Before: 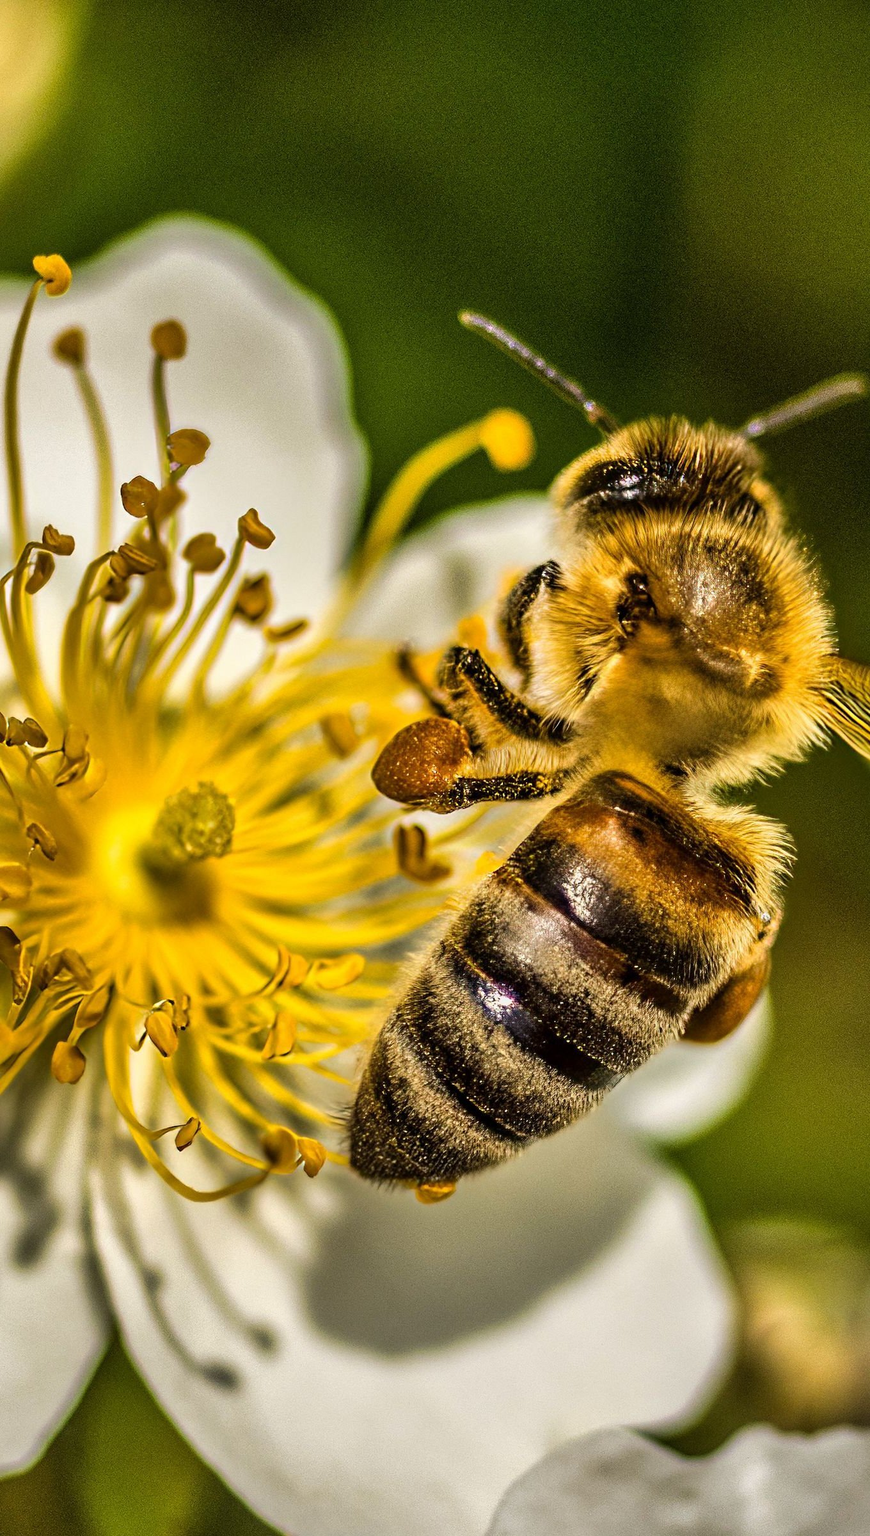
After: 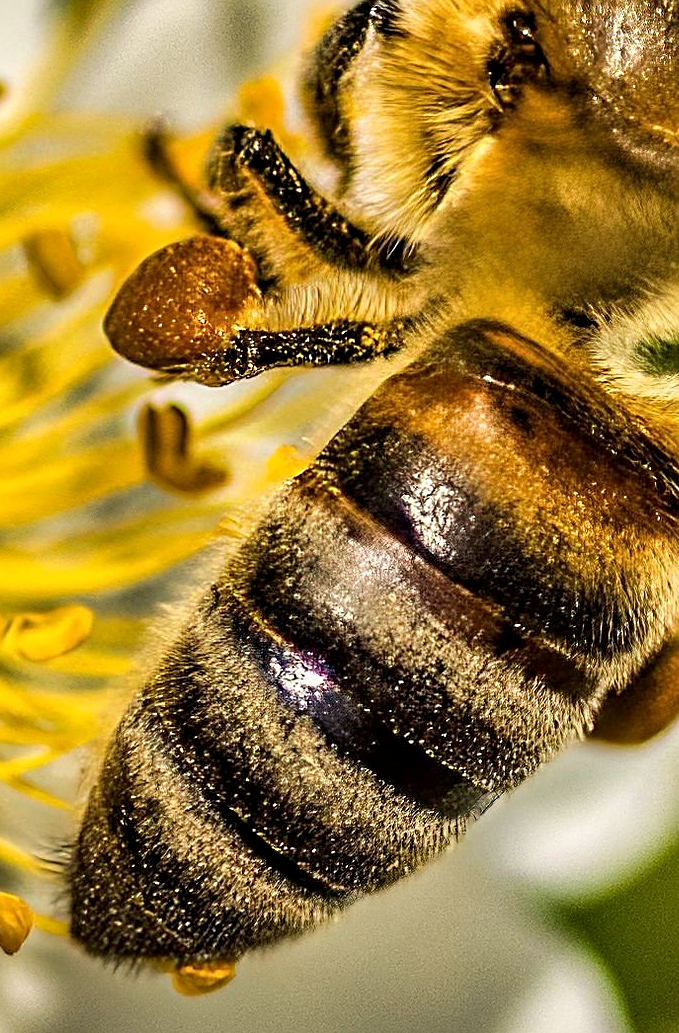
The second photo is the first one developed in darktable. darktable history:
sharpen: on, module defaults
crop: left 35.106%, top 36.882%, right 14.931%, bottom 20.069%
contrast equalizer: octaves 7, y [[0.6 ×6], [0.55 ×6], [0 ×6], [0 ×6], [0 ×6]], mix 0.13
